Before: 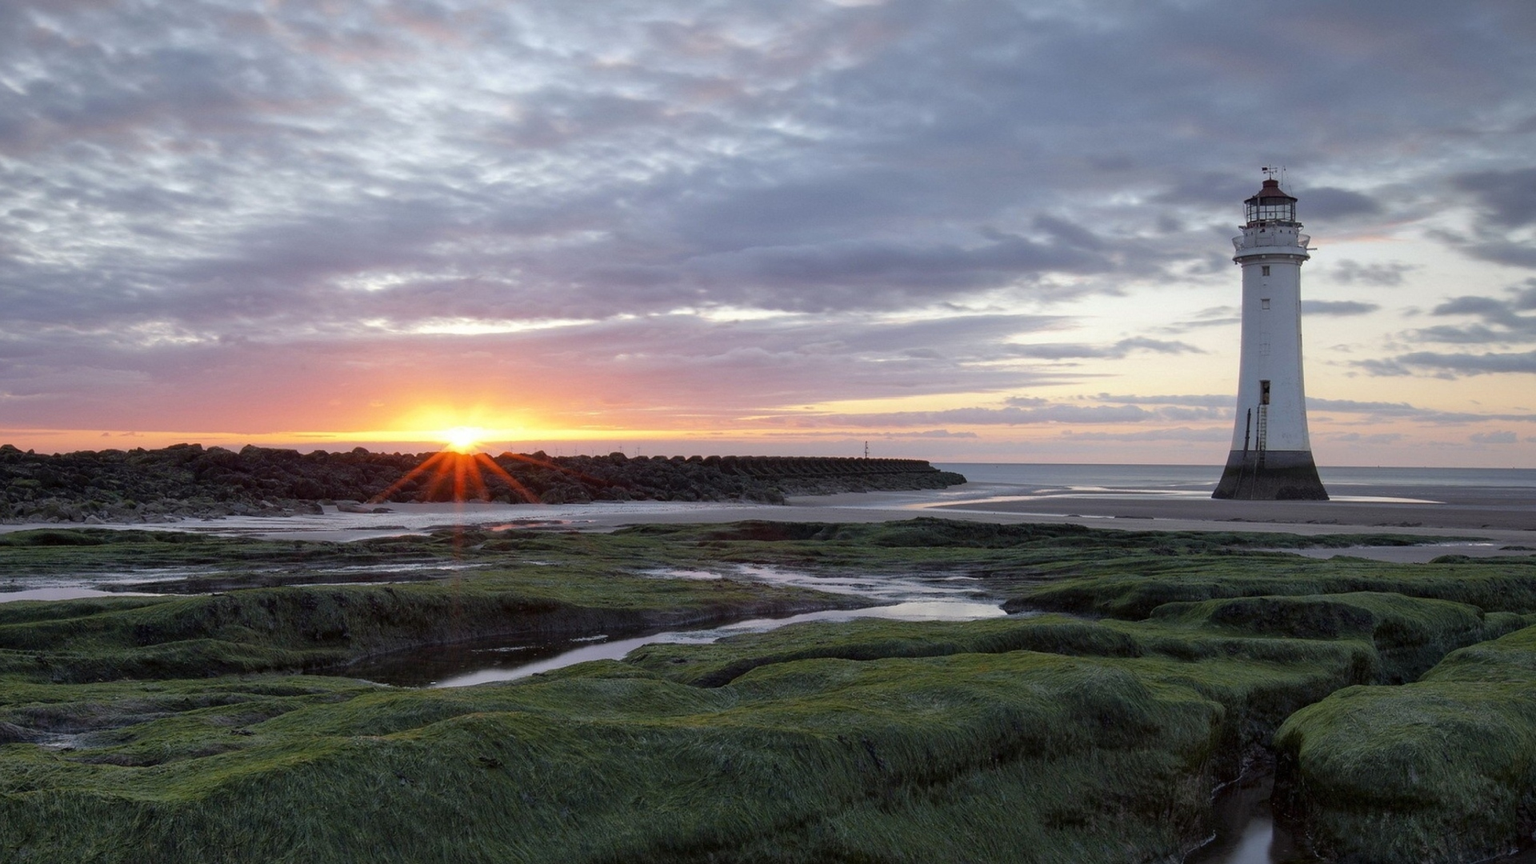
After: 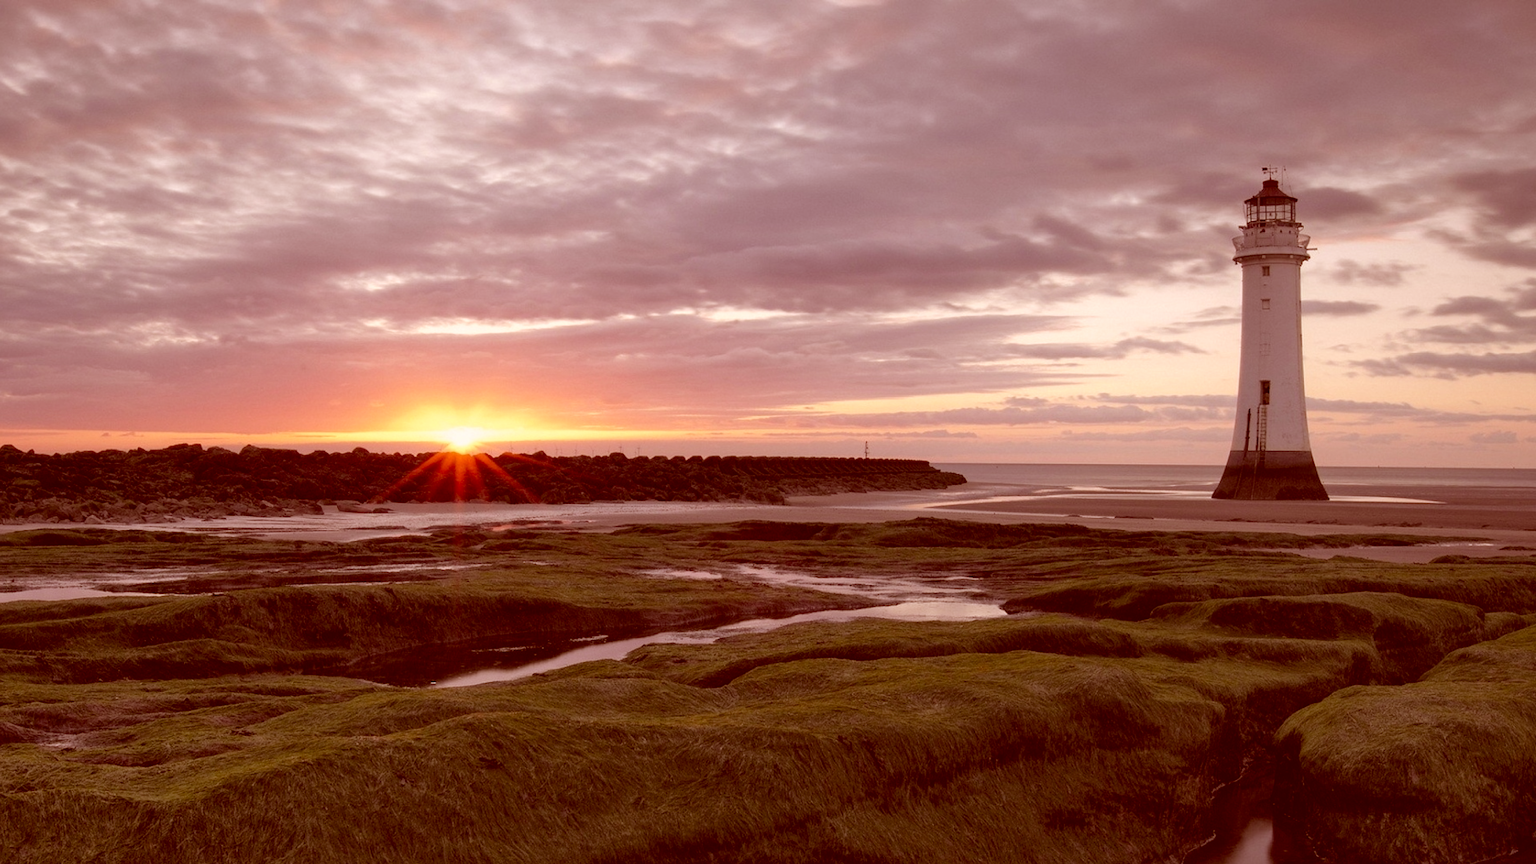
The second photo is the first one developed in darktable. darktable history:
color correction: highlights a* 9.32, highlights b* 8.89, shadows a* 39.33, shadows b* 39.76, saturation 0.813
